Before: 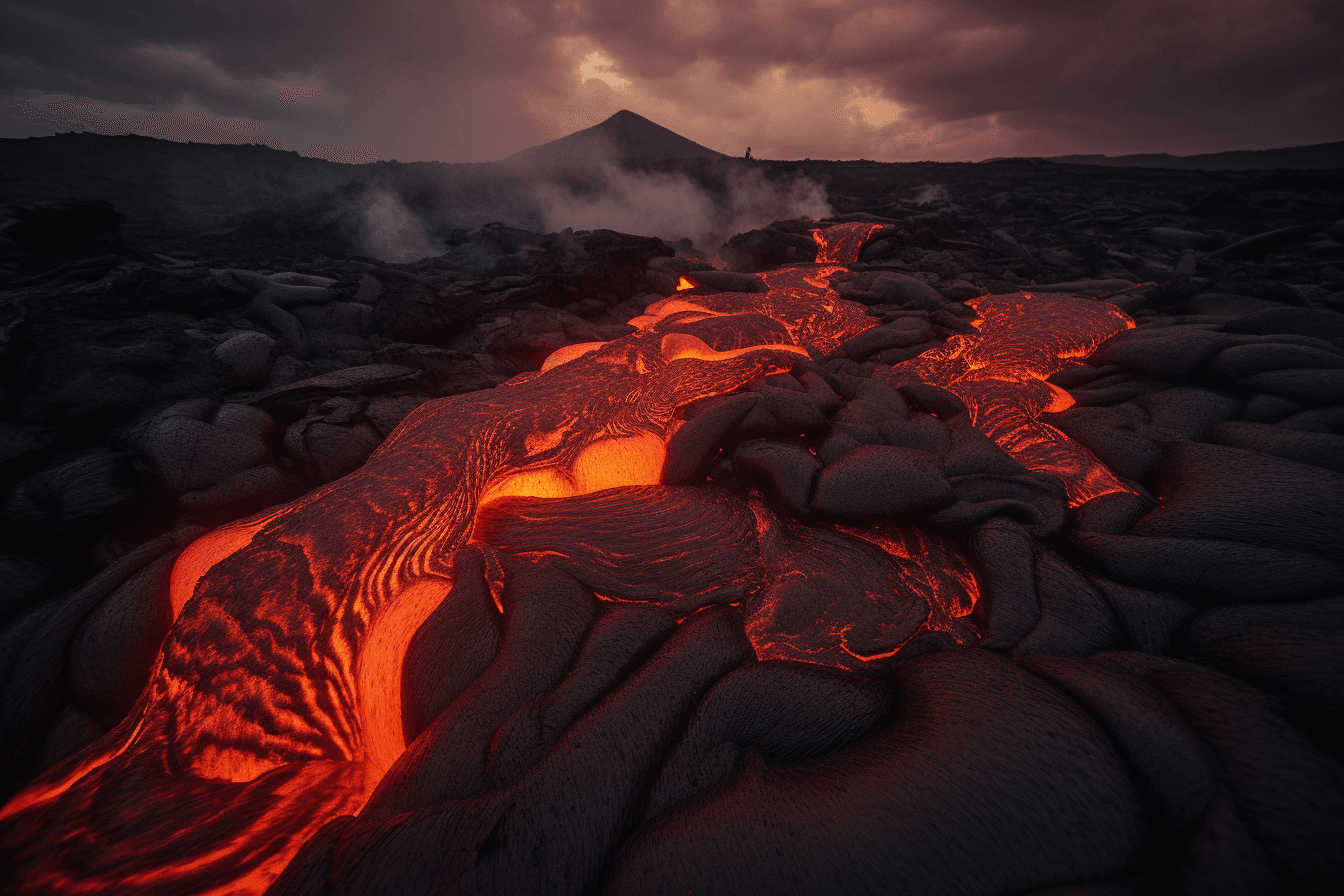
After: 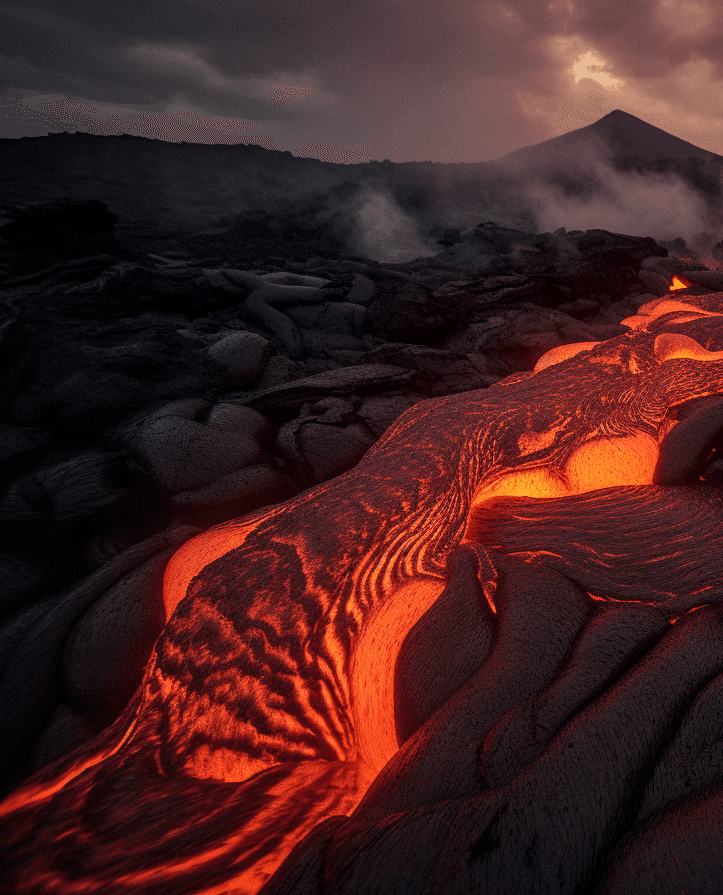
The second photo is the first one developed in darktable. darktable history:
local contrast: on, module defaults
crop: left 0.587%, right 45.588%, bottom 0.086%
